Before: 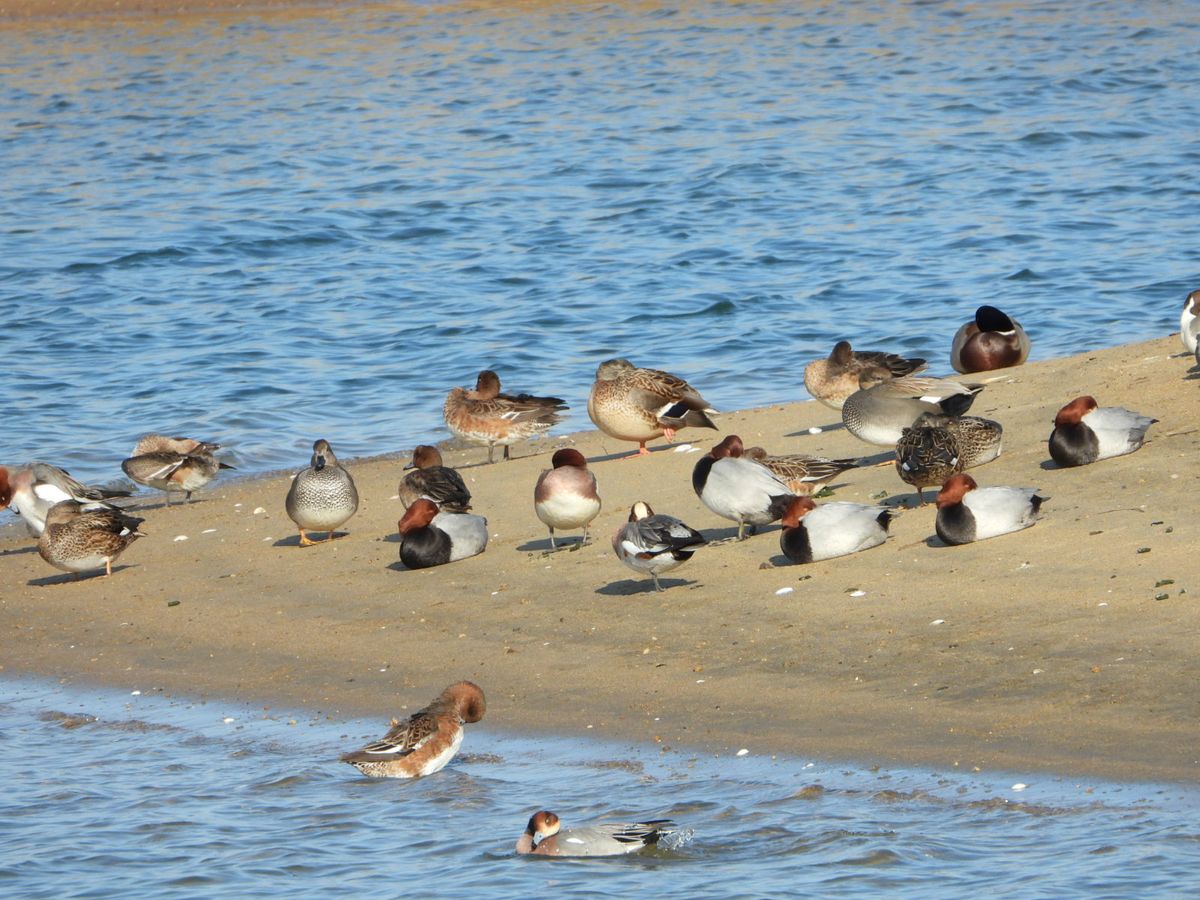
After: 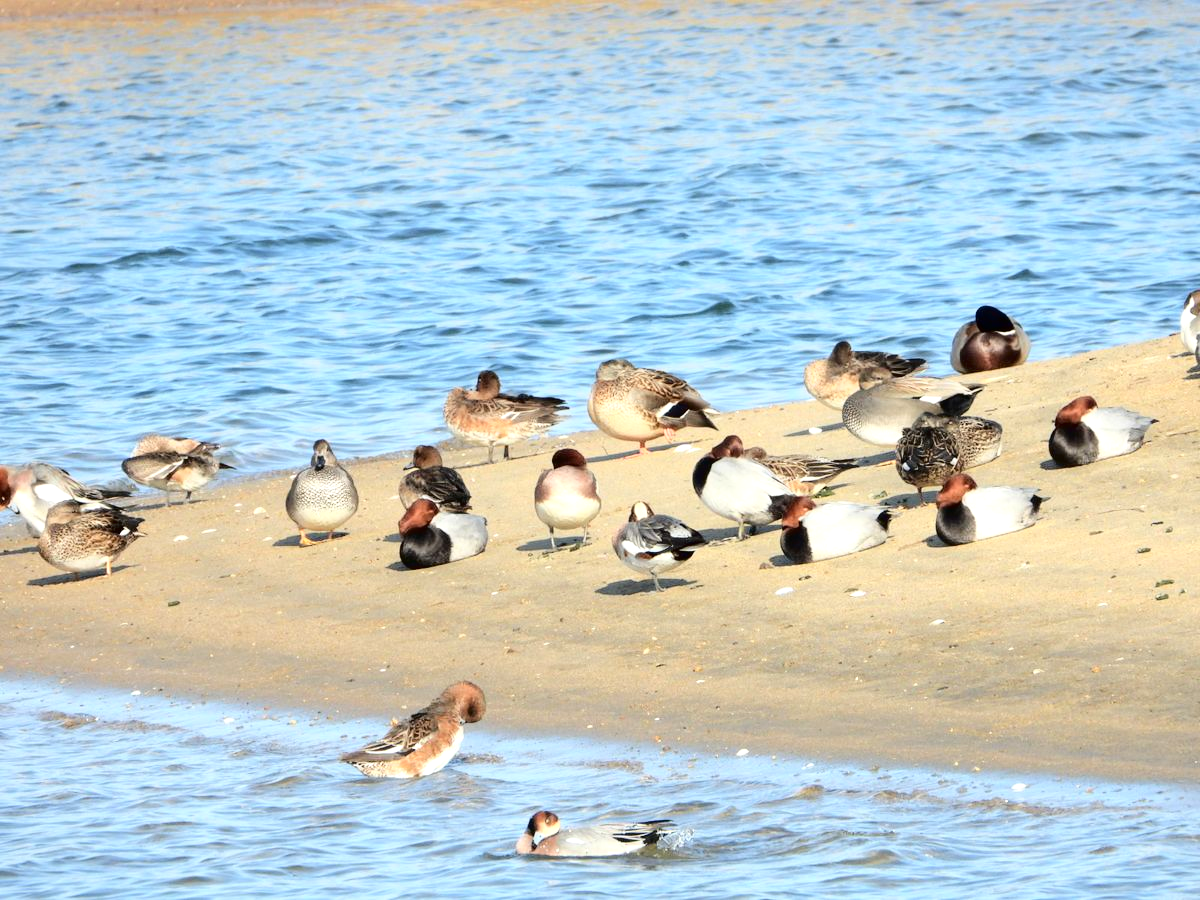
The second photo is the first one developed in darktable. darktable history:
tone curve: curves: ch0 [(0, 0) (0.003, 0) (0.011, 0.002) (0.025, 0.004) (0.044, 0.007) (0.069, 0.015) (0.1, 0.025) (0.136, 0.04) (0.177, 0.09) (0.224, 0.152) (0.277, 0.239) (0.335, 0.335) (0.399, 0.43) (0.468, 0.524) (0.543, 0.621) (0.623, 0.712) (0.709, 0.789) (0.801, 0.871) (0.898, 0.951) (1, 1)], color space Lab, independent channels, preserve colors none
exposure: exposure 0.565 EV, compensate highlight preservation false
